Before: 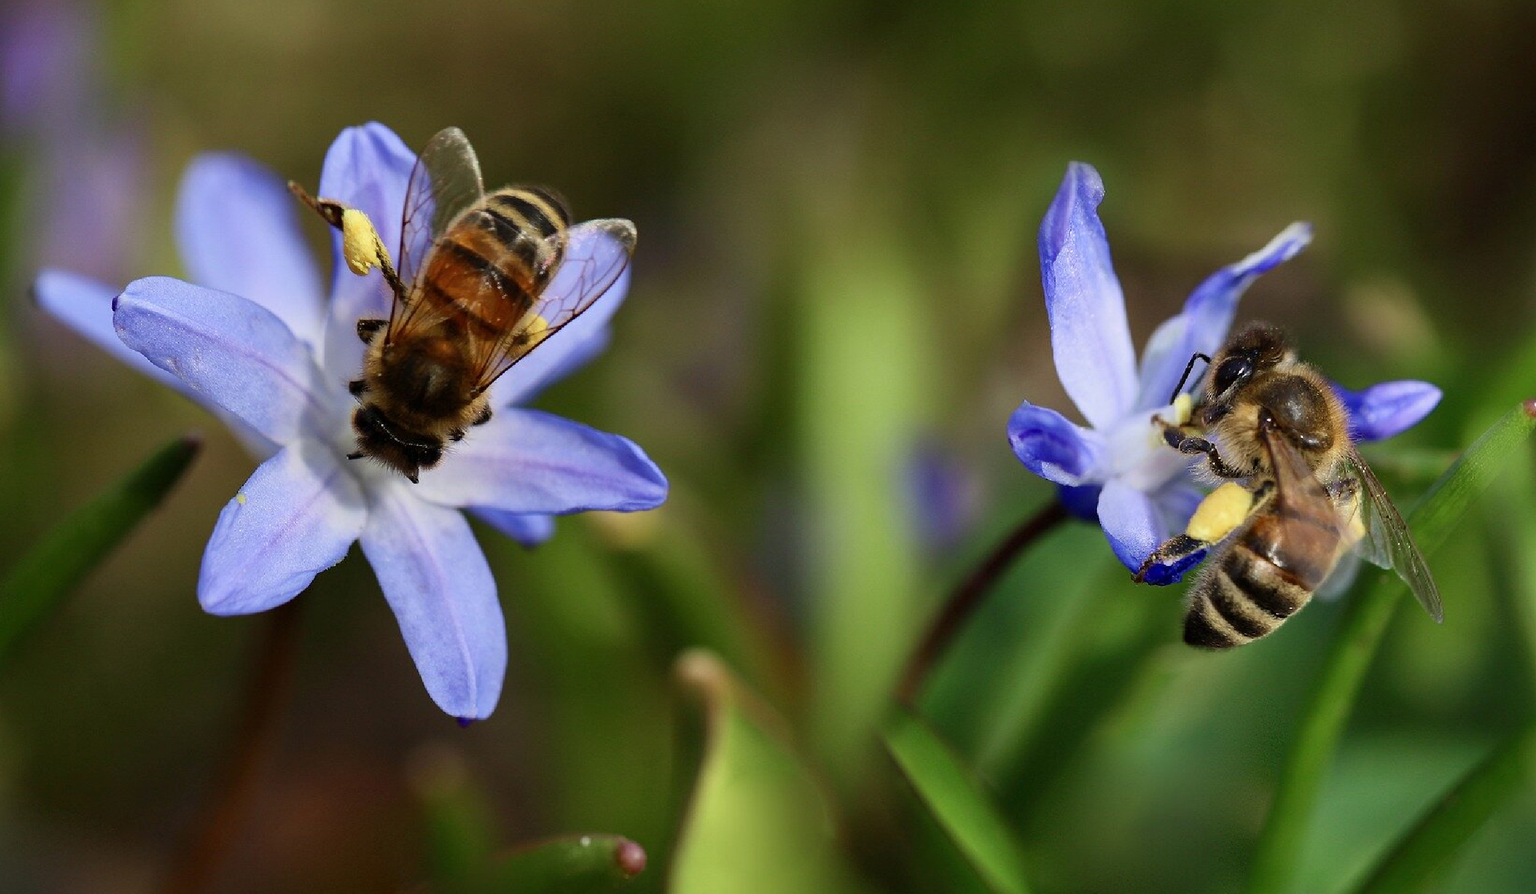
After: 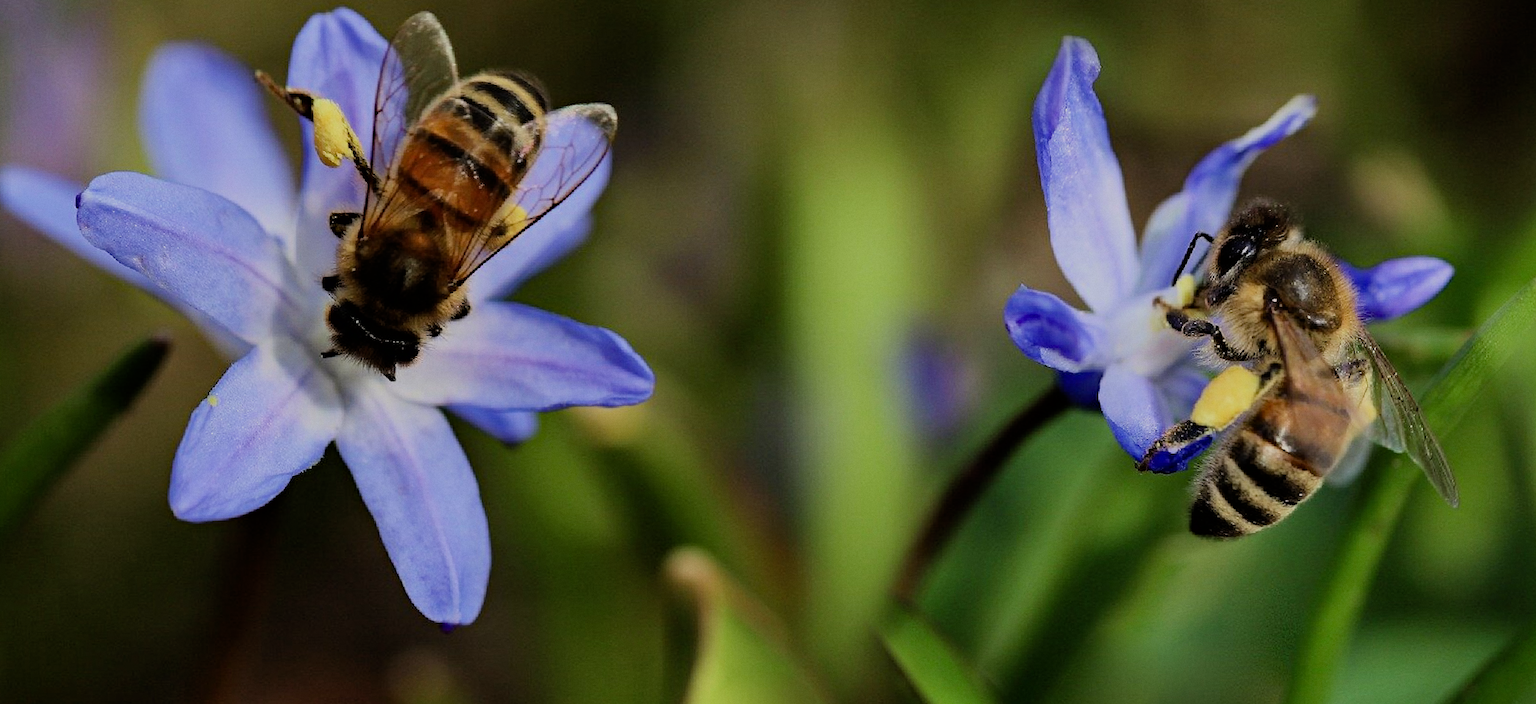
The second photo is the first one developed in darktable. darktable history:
crop and rotate: left 1.814%, top 12.818%, right 0.25%, bottom 9.225%
rotate and perspective: rotation -1°, crop left 0.011, crop right 0.989, crop top 0.025, crop bottom 0.975
grain: coarseness 0.09 ISO, strength 10%
filmic rgb: black relative exposure -7.15 EV, white relative exposure 5.36 EV, hardness 3.02, color science v6 (2022)
haze removal: compatibility mode true, adaptive false
bloom: size 9%, threshold 100%, strength 7%
